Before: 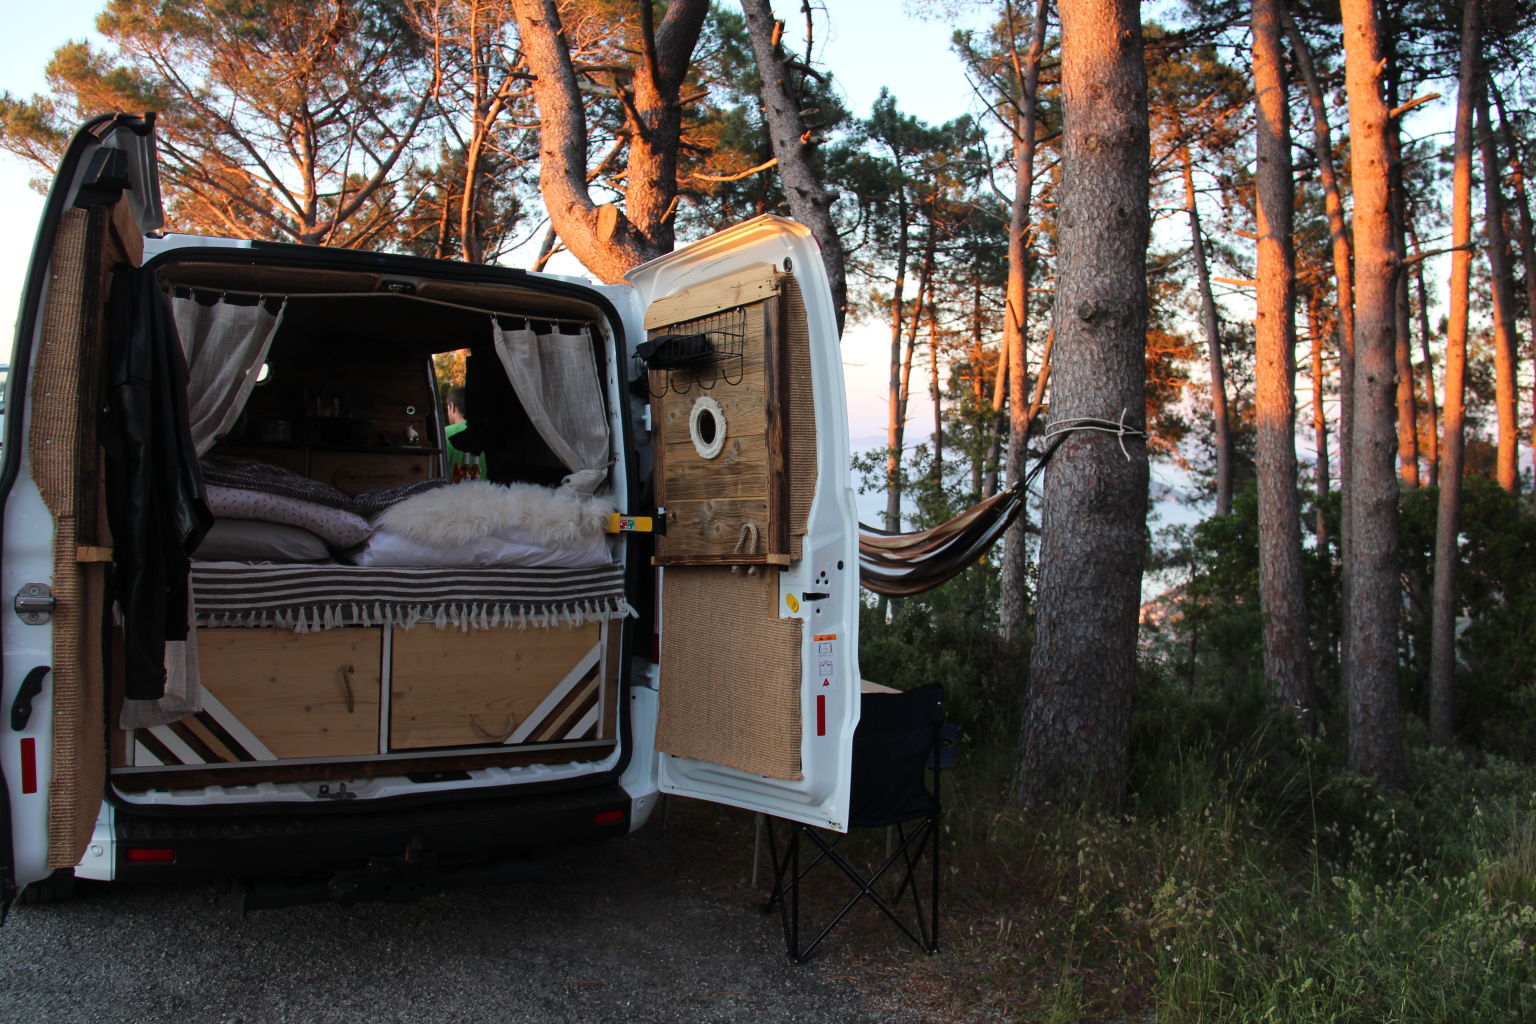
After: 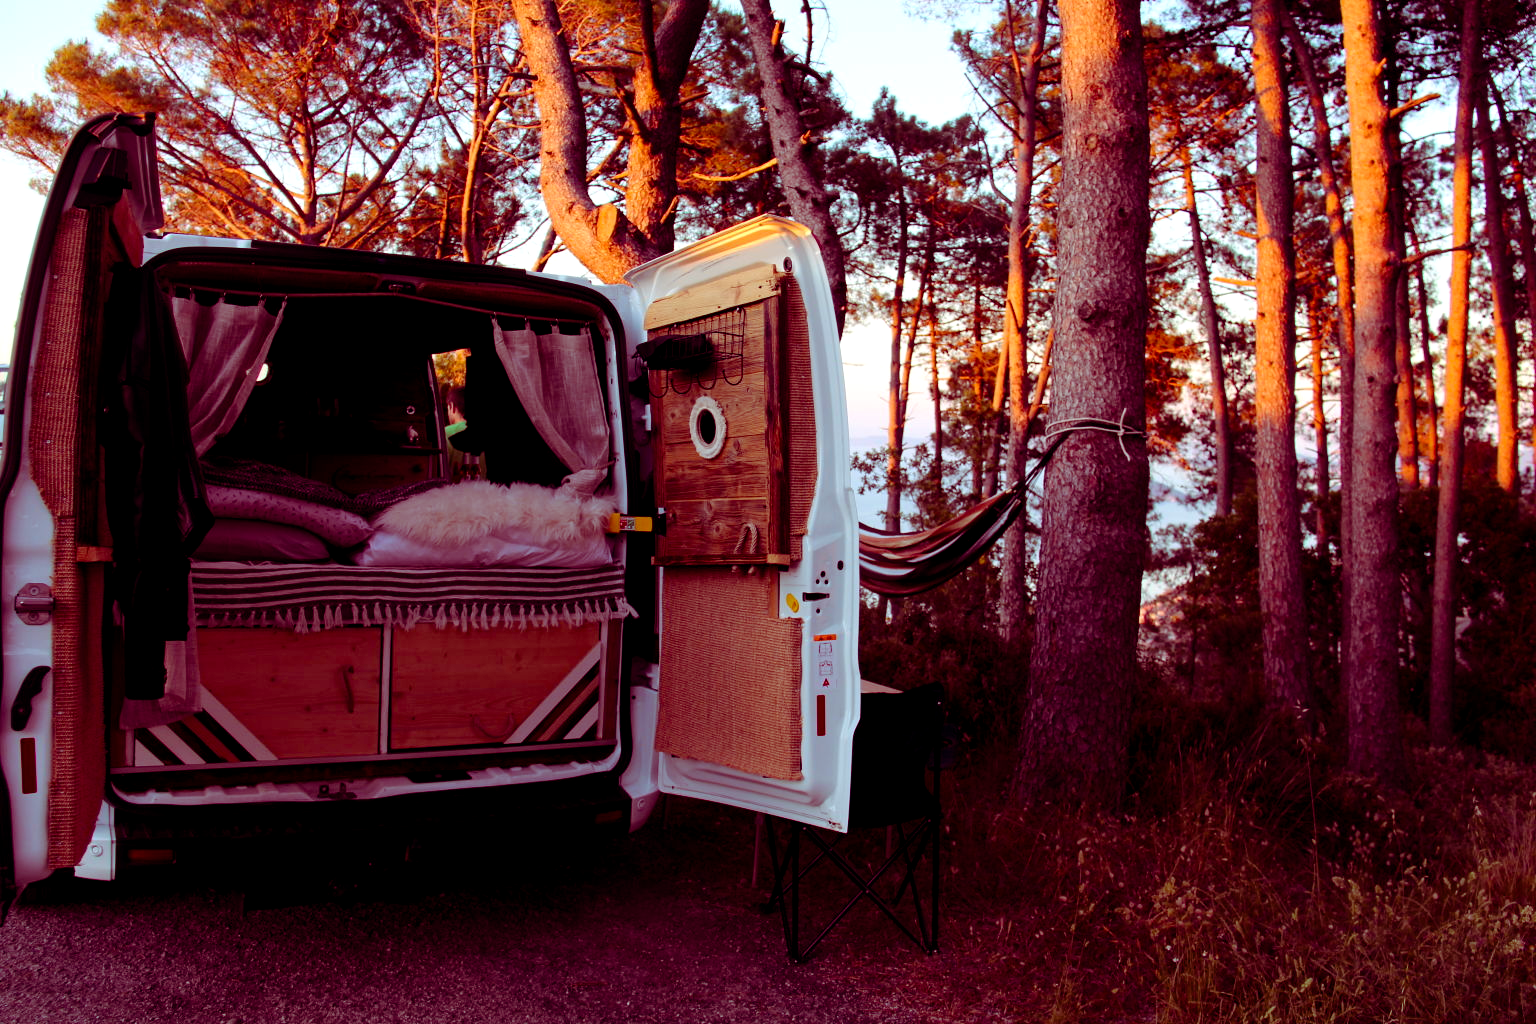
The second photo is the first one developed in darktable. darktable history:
color balance rgb: shadows lift › luminance -18.985%, shadows lift › chroma 35.415%, power › hue 329.95°, global offset › luminance -0.386%, perceptual saturation grading › global saturation 18.218%, contrast 4.809%
